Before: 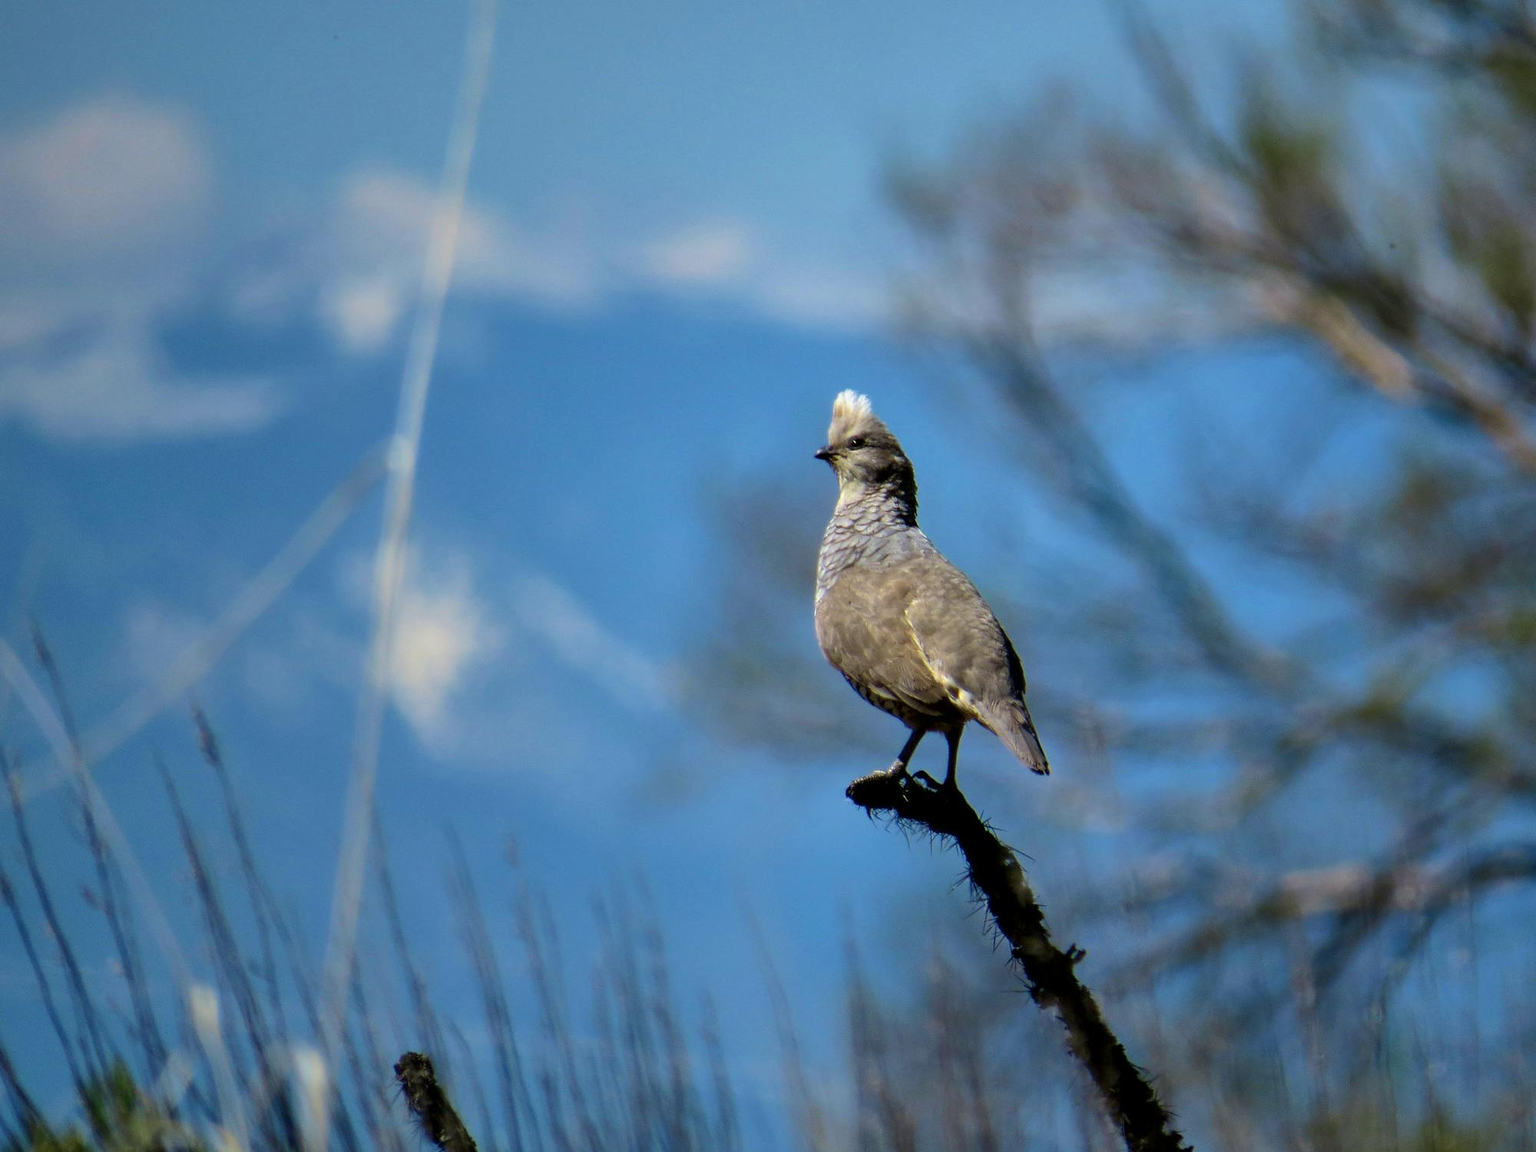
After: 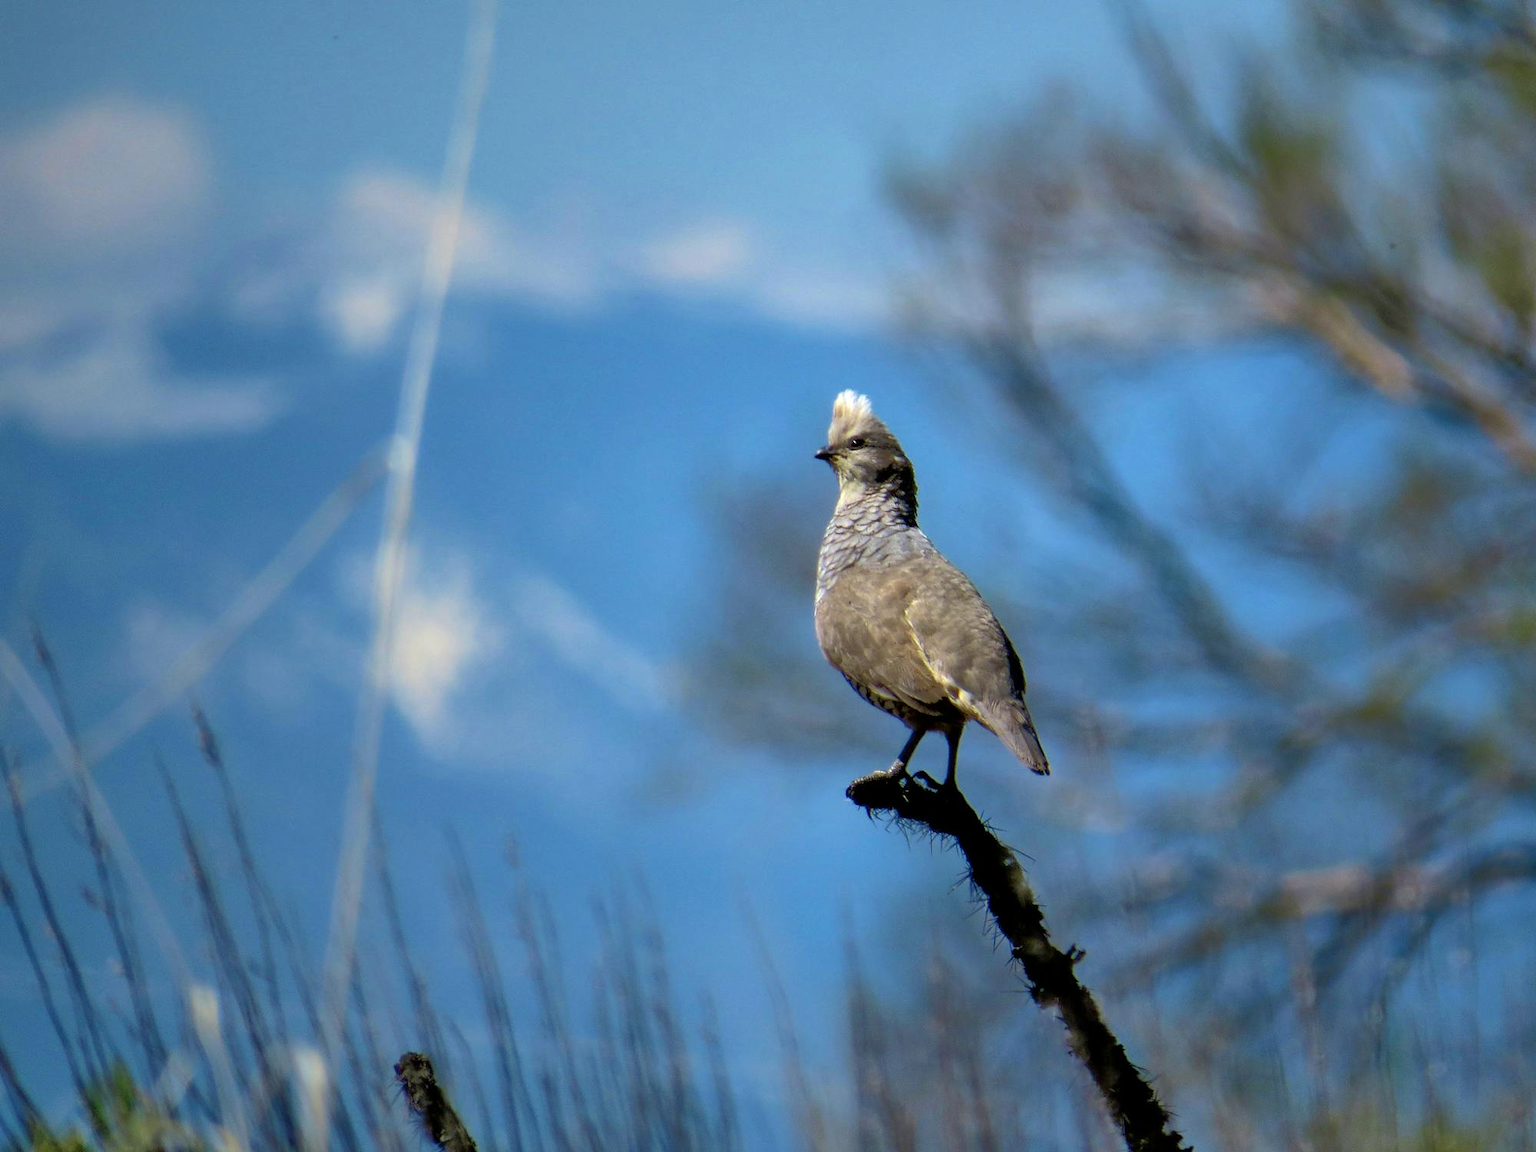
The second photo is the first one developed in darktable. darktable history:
tone equalizer: -8 EV -0.53 EV, -7 EV -0.292 EV, -6 EV -0.1 EV, -5 EV 0.382 EV, -4 EV 0.953 EV, -3 EV 0.814 EV, -2 EV -0.007 EV, -1 EV 0.138 EV, +0 EV -0.021 EV
